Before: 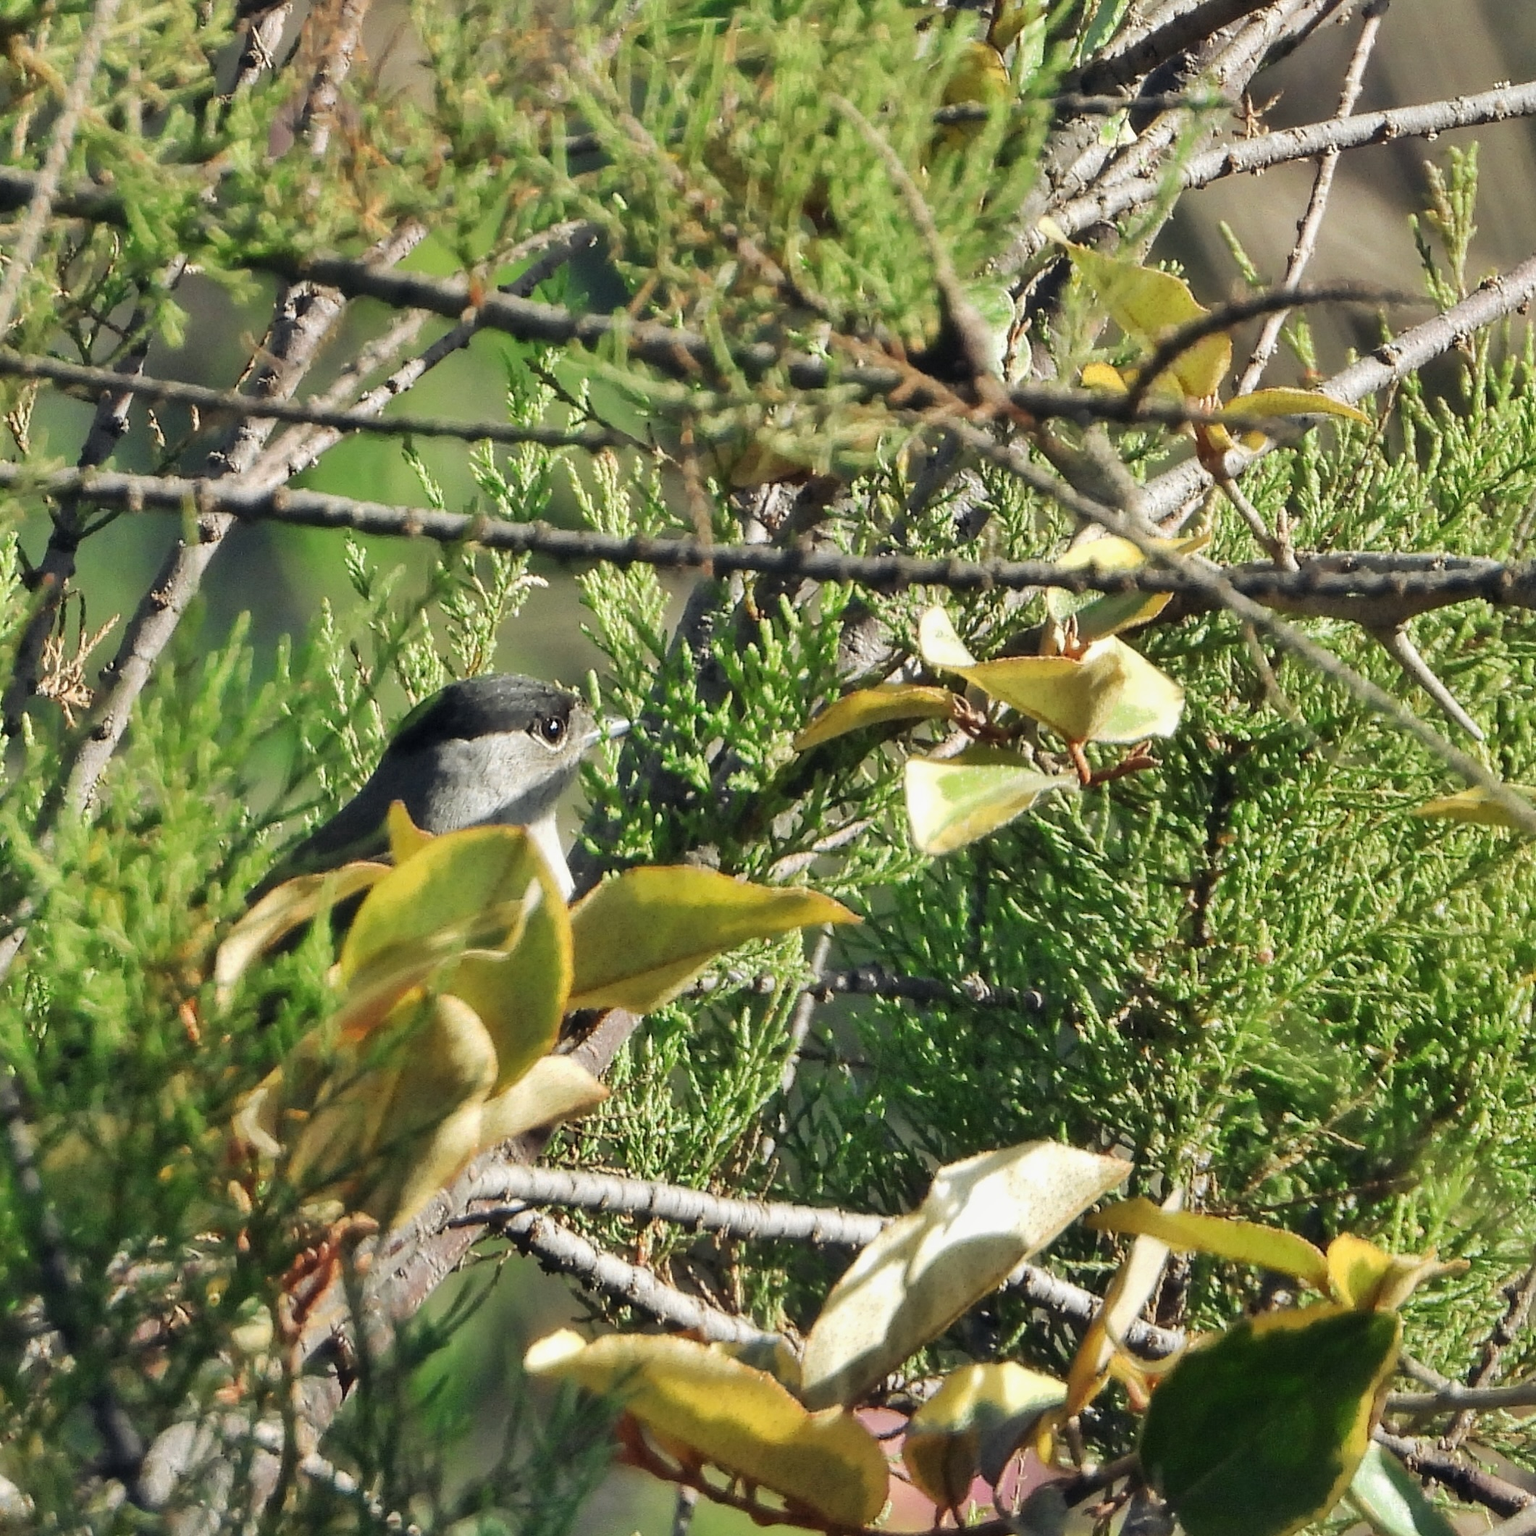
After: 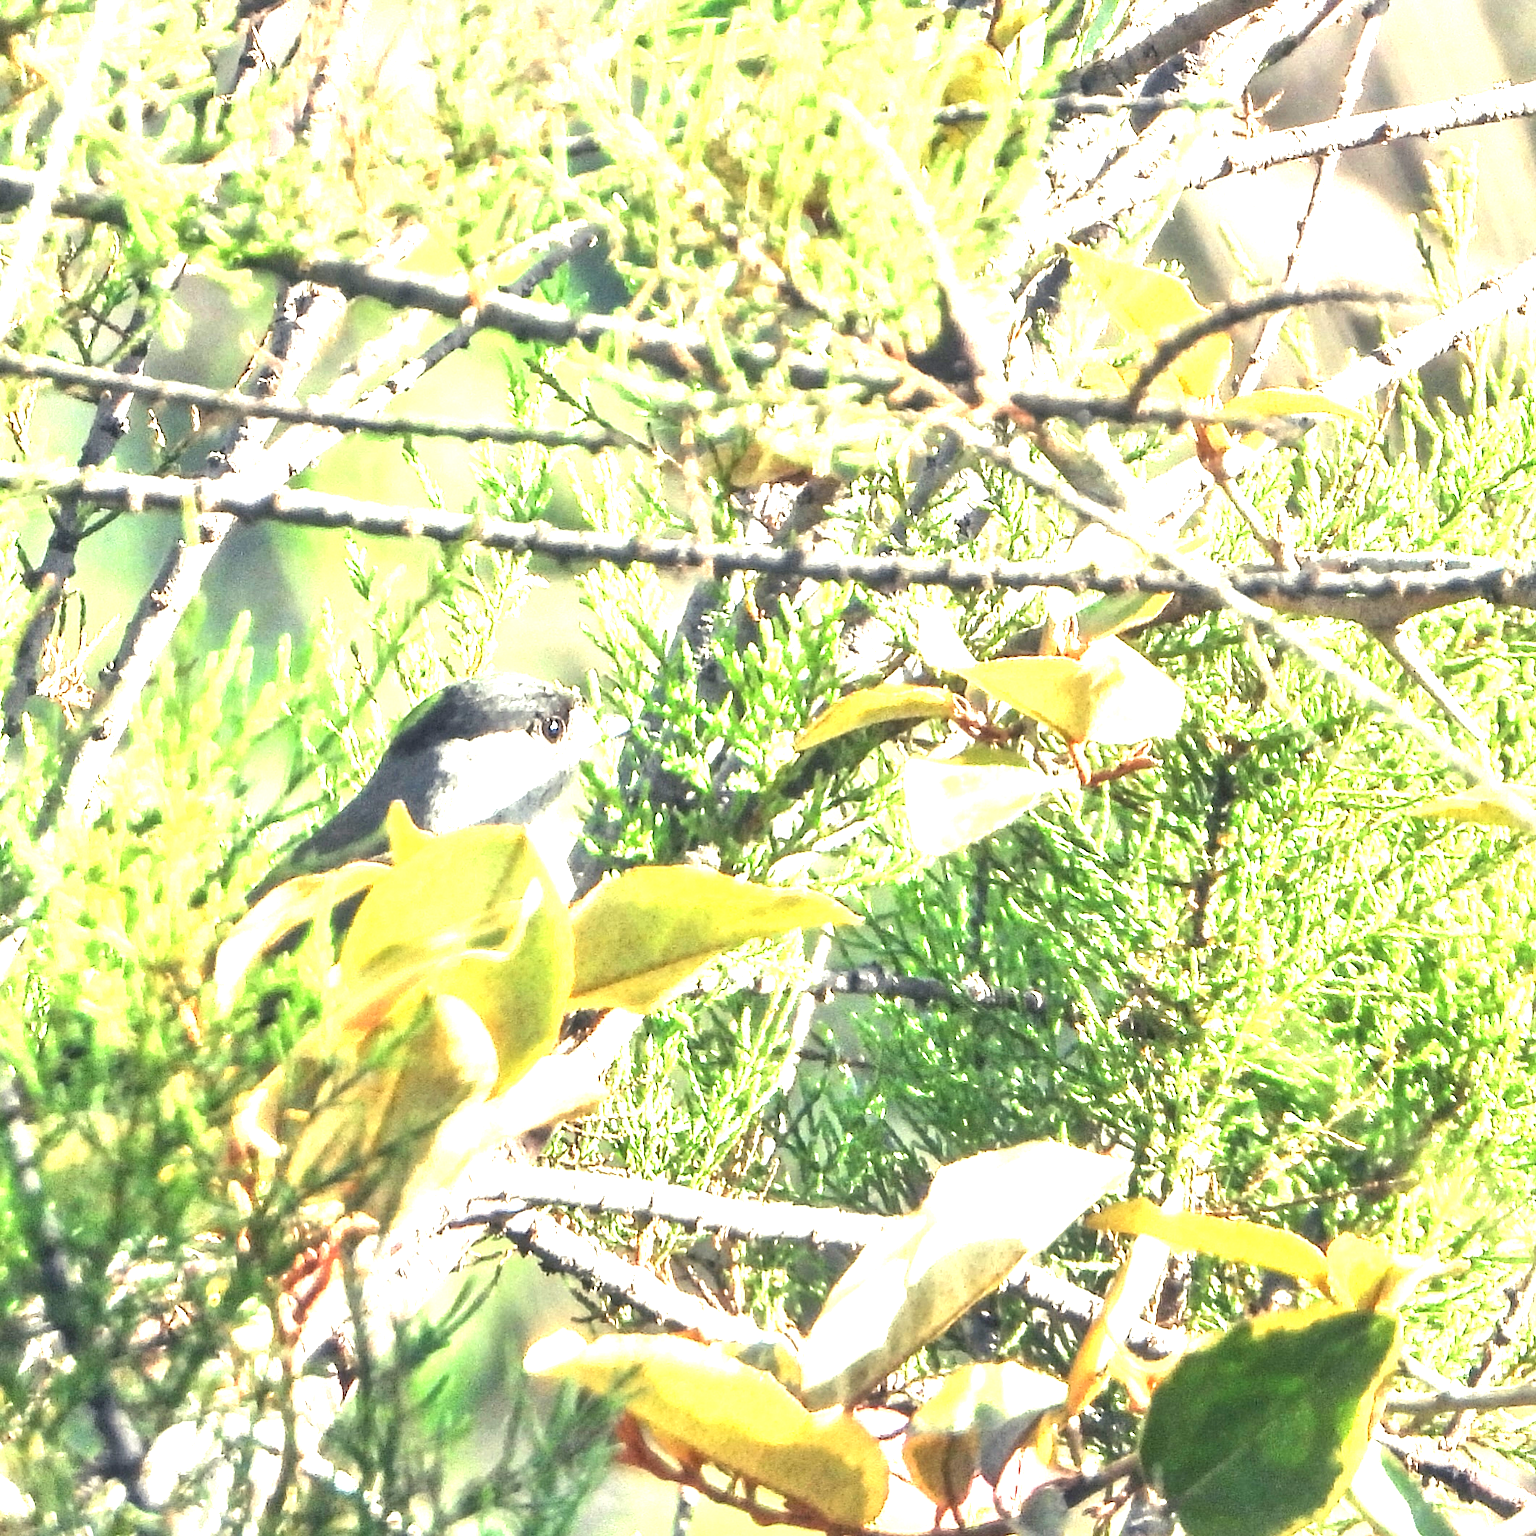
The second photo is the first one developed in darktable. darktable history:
local contrast: on, module defaults
exposure: black level correction 0, exposure 2.394 EV, compensate highlight preservation false
